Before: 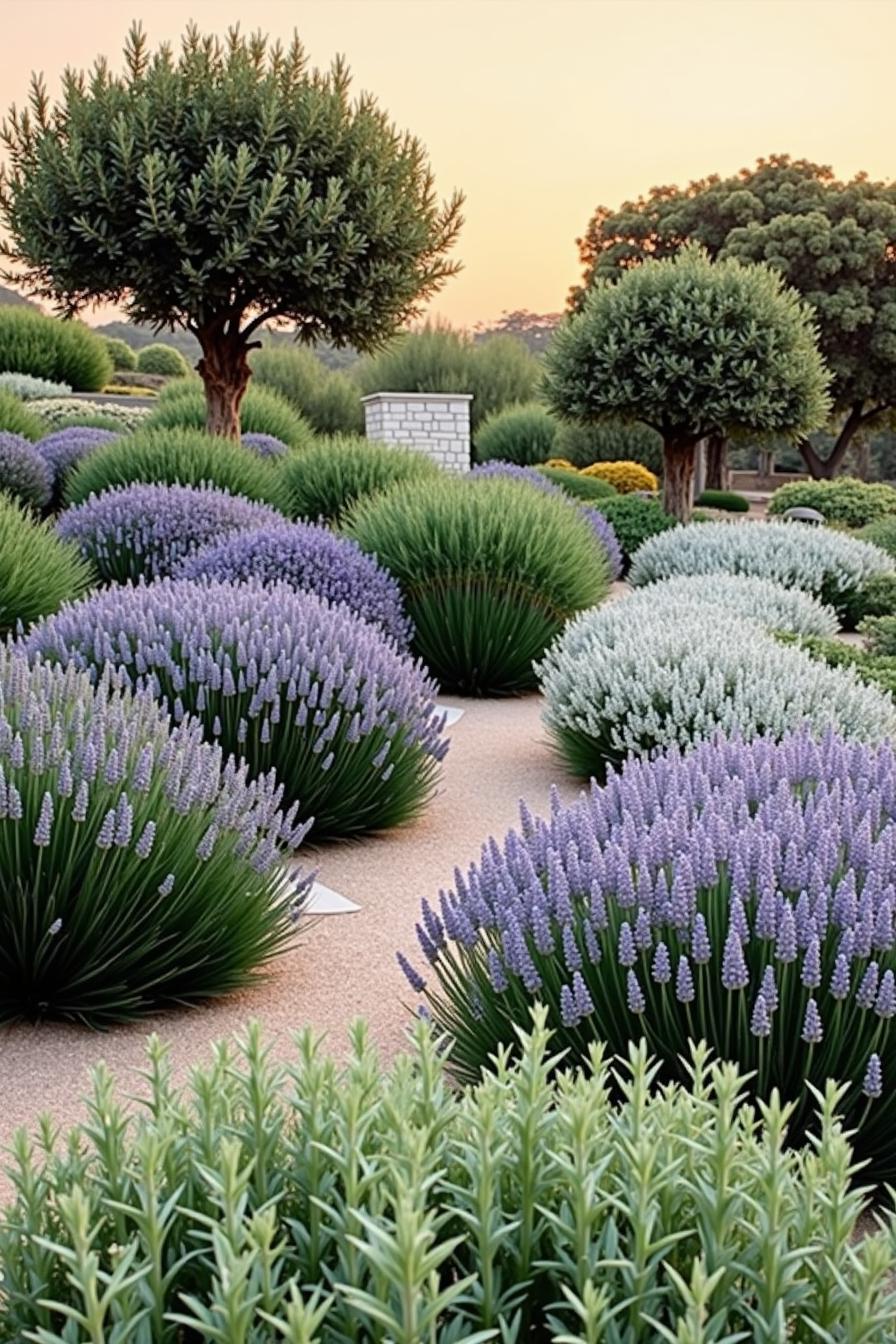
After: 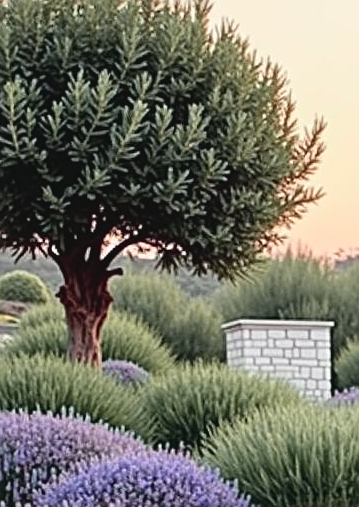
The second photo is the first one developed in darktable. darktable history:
crop: left 15.569%, top 5.456%, right 44.357%, bottom 56.798%
tone curve: curves: ch0 [(0, 0.046) (0.04, 0.074) (0.831, 0.861) (1, 1)]; ch1 [(0, 0) (0.146, 0.159) (0.338, 0.365) (0.417, 0.455) (0.489, 0.486) (0.504, 0.502) (0.529, 0.537) (0.563, 0.567) (1, 1)]; ch2 [(0, 0) (0.307, 0.298) (0.388, 0.375) (0.443, 0.456) (0.485, 0.492) (0.544, 0.525) (1, 1)], color space Lab, independent channels, preserve colors none
sharpen: on, module defaults
